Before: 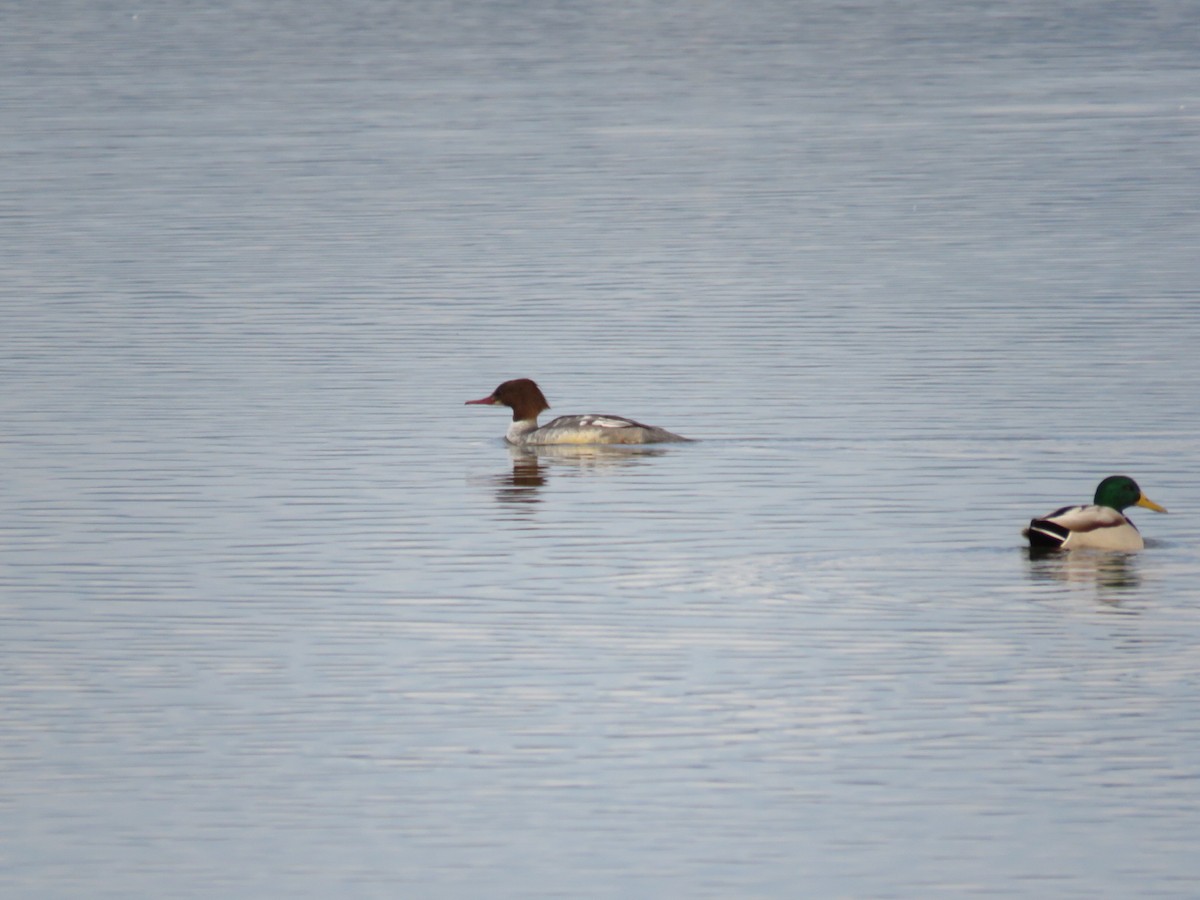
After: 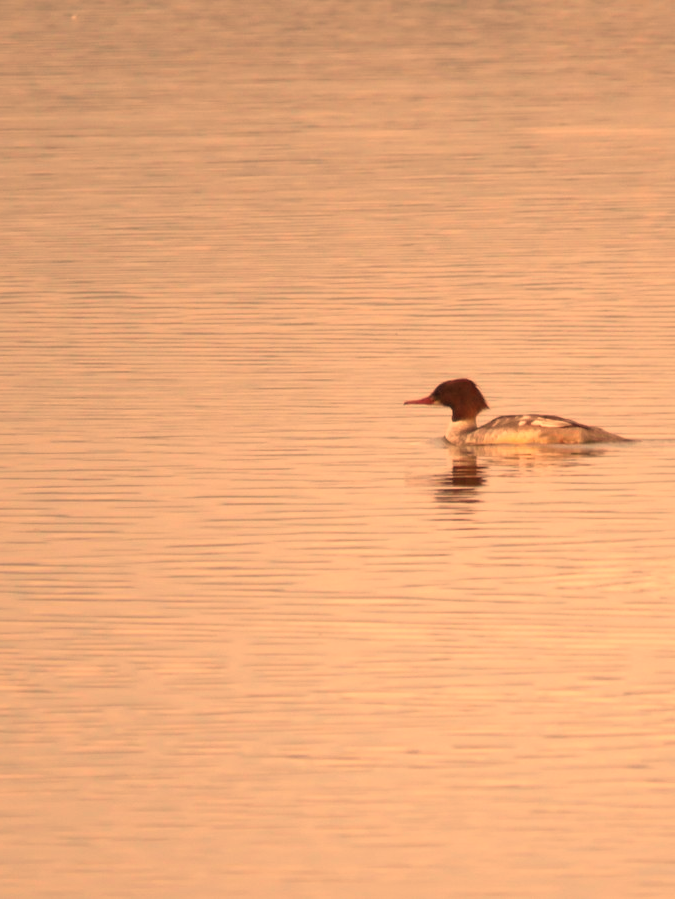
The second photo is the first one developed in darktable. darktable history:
white balance: red 1.467, blue 0.684
crop: left 5.114%, right 38.589%
